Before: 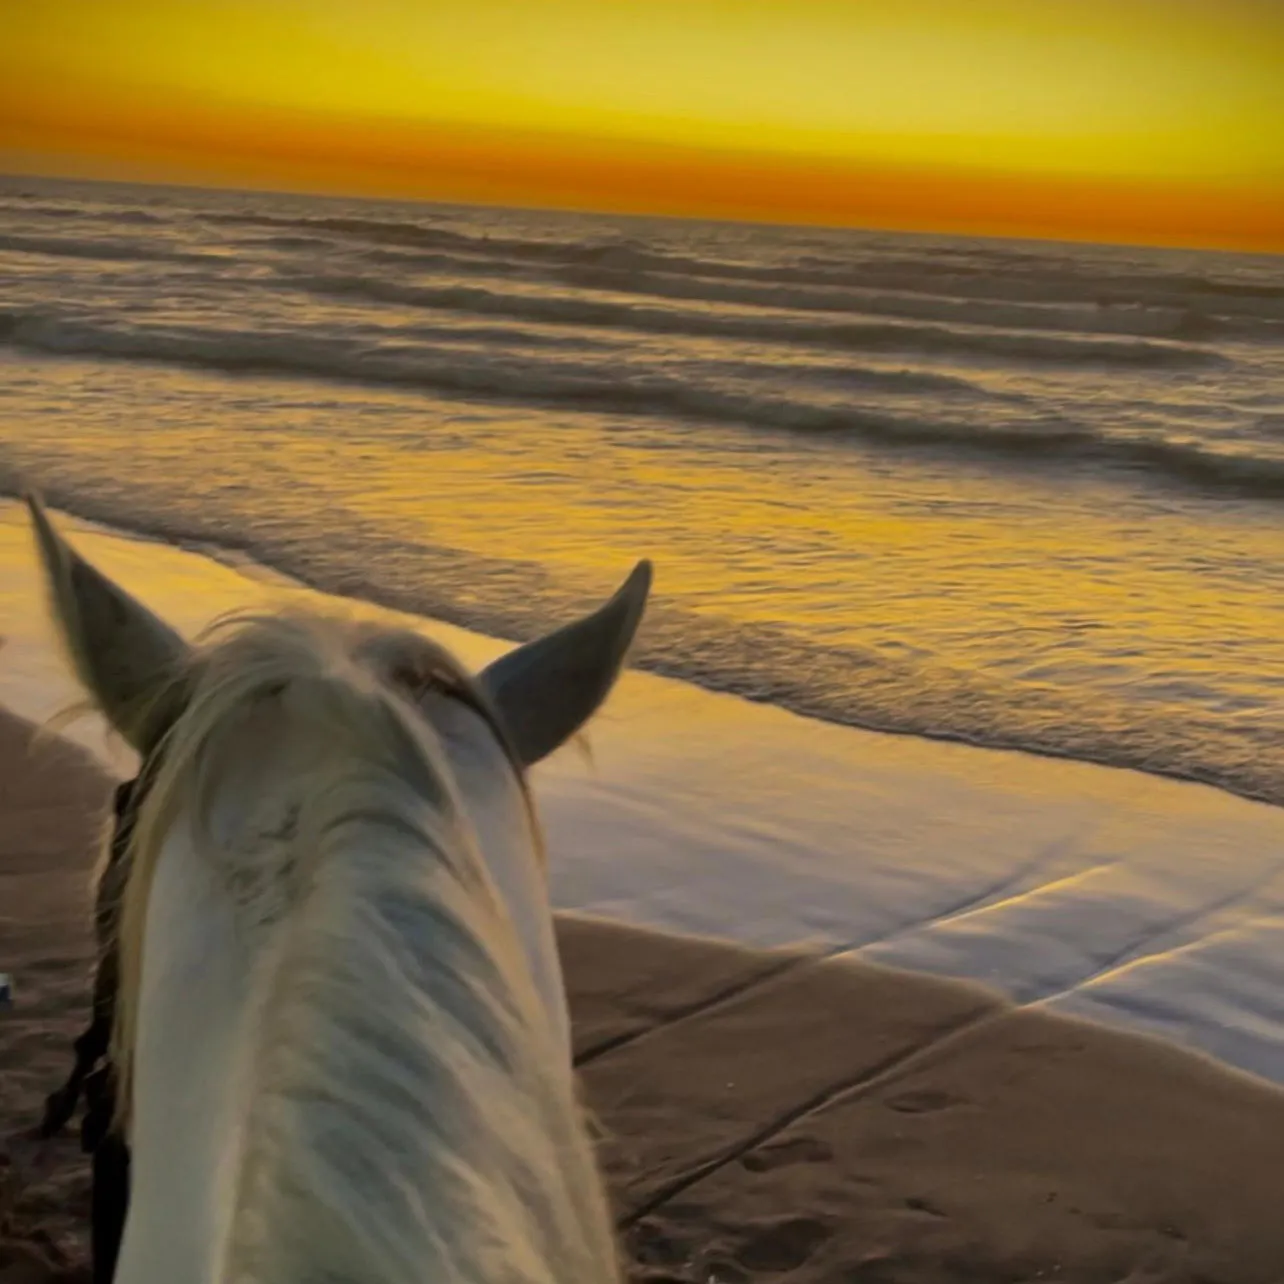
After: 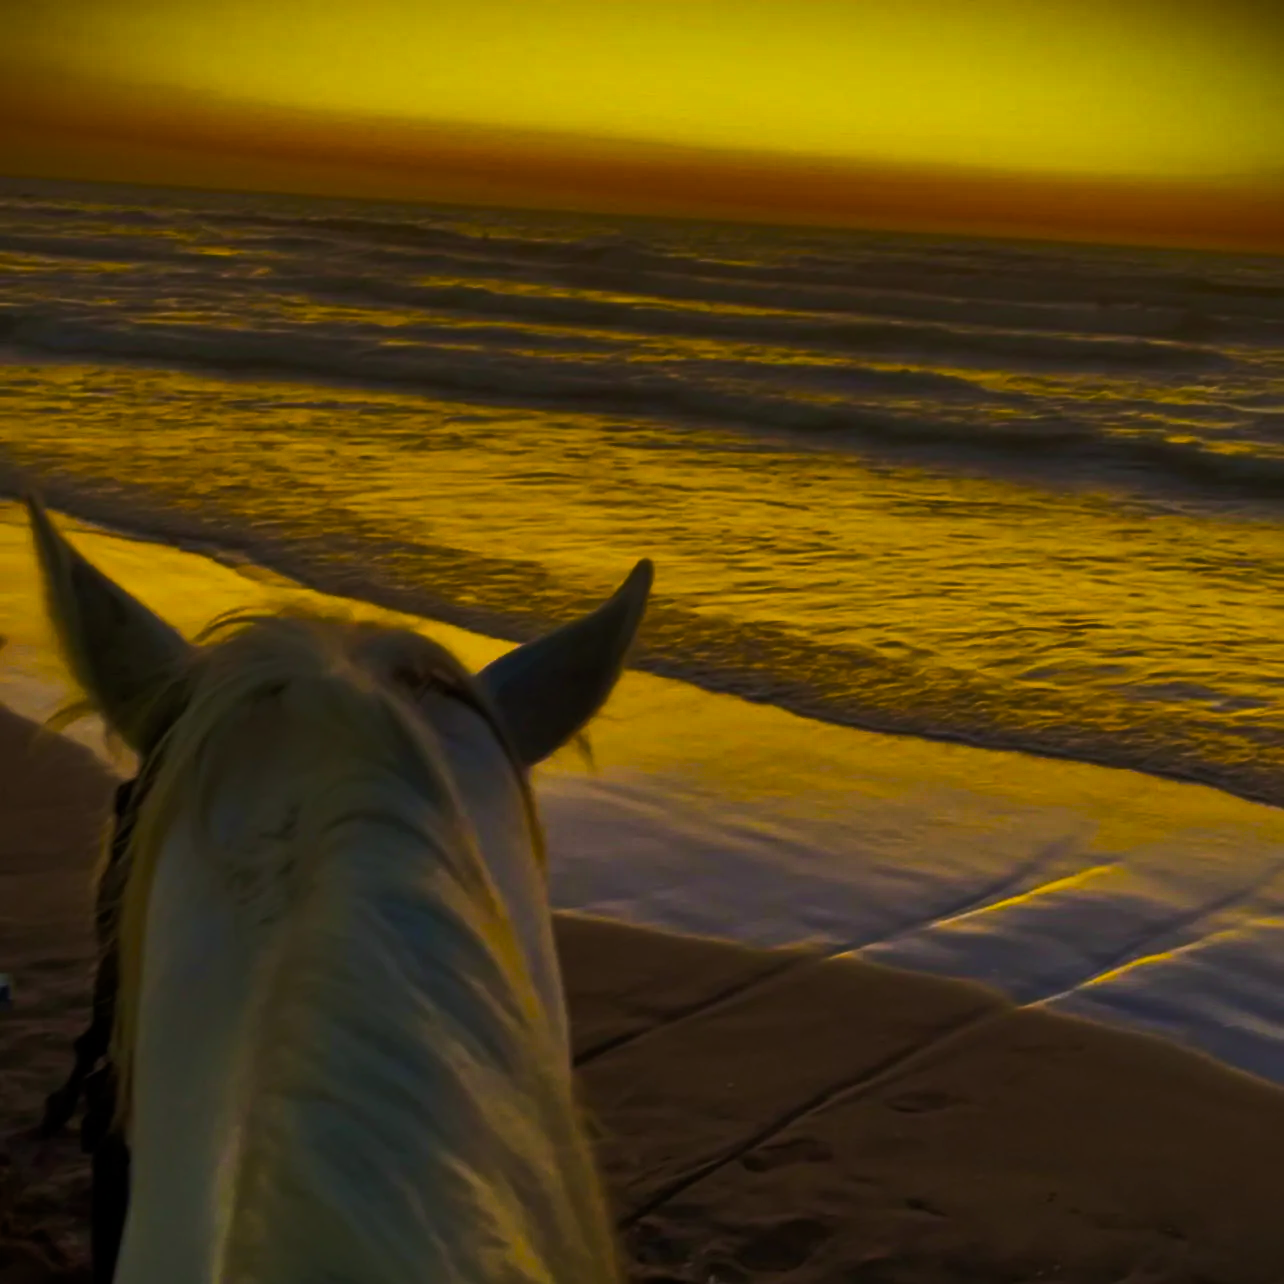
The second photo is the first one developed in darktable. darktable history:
white balance: red 0.983, blue 1.036
velvia: strength 15%
color balance rgb: linear chroma grading › global chroma 40.15%, perceptual saturation grading › global saturation 60.58%, perceptual saturation grading › highlights 20.44%, perceptual saturation grading › shadows -50.36%, perceptual brilliance grading › highlights 2.19%, perceptual brilliance grading › mid-tones -50.36%, perceptual brilliance grading › shadows -50.36%
